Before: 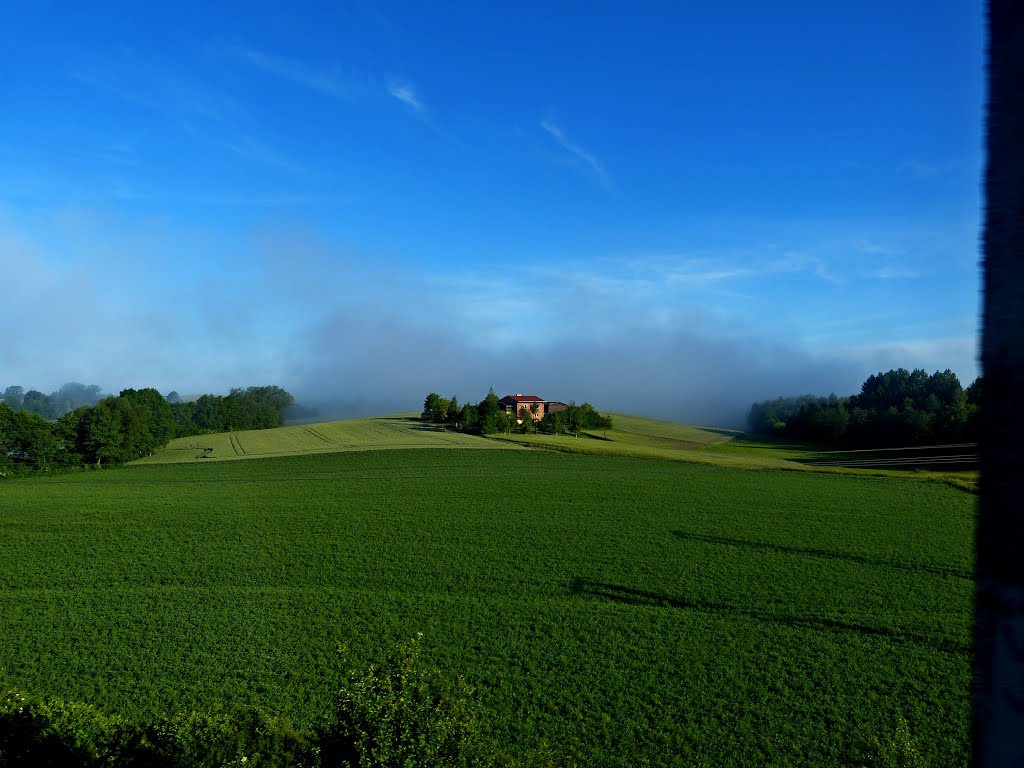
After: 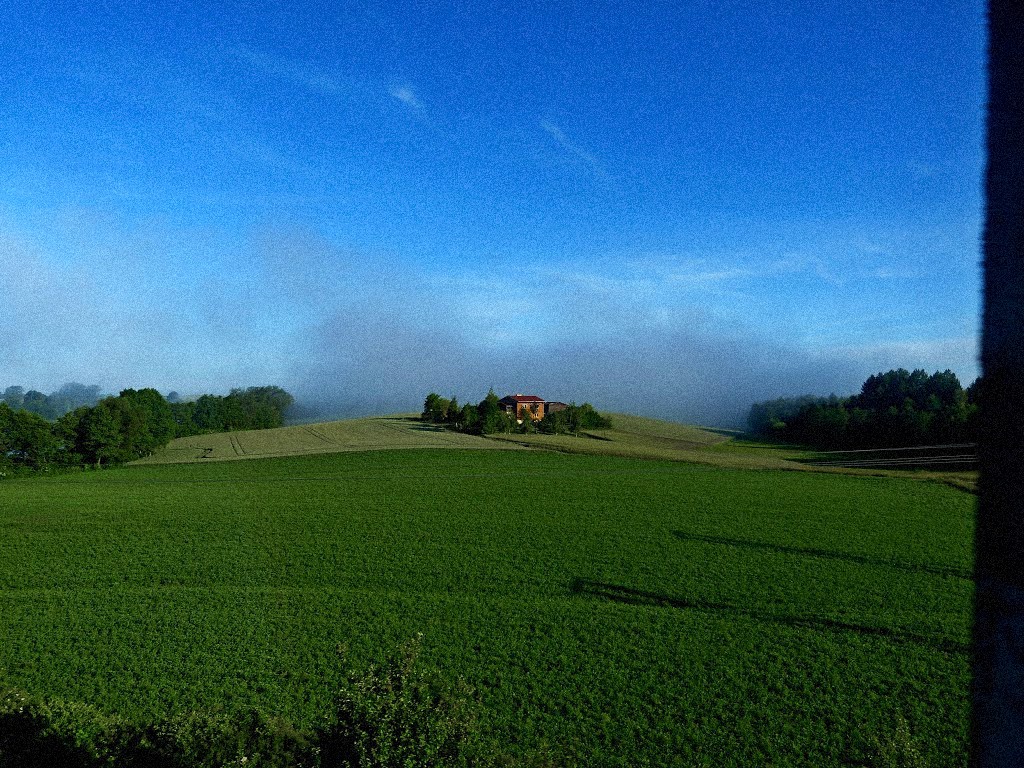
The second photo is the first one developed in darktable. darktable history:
grain: coarseness 9.38 ISO, strength 34.99%, mid-tones bias 0%
color zones: curves: ch0 [(0.11, 0.396) (0.195, 0.36) (0.25, 0.5) (0.303, 0.412) (0.357, 0.544) (0.75, 0.5) (0.967, 0.328)]; ch1 [(0, 0.468) (0.112, 0.512) (0.202, 0.6) (0.25, 0.5) (0.307, 0.352) (0.357, 0.544) (0.75, 0.5) (0.963, 0.524)]
